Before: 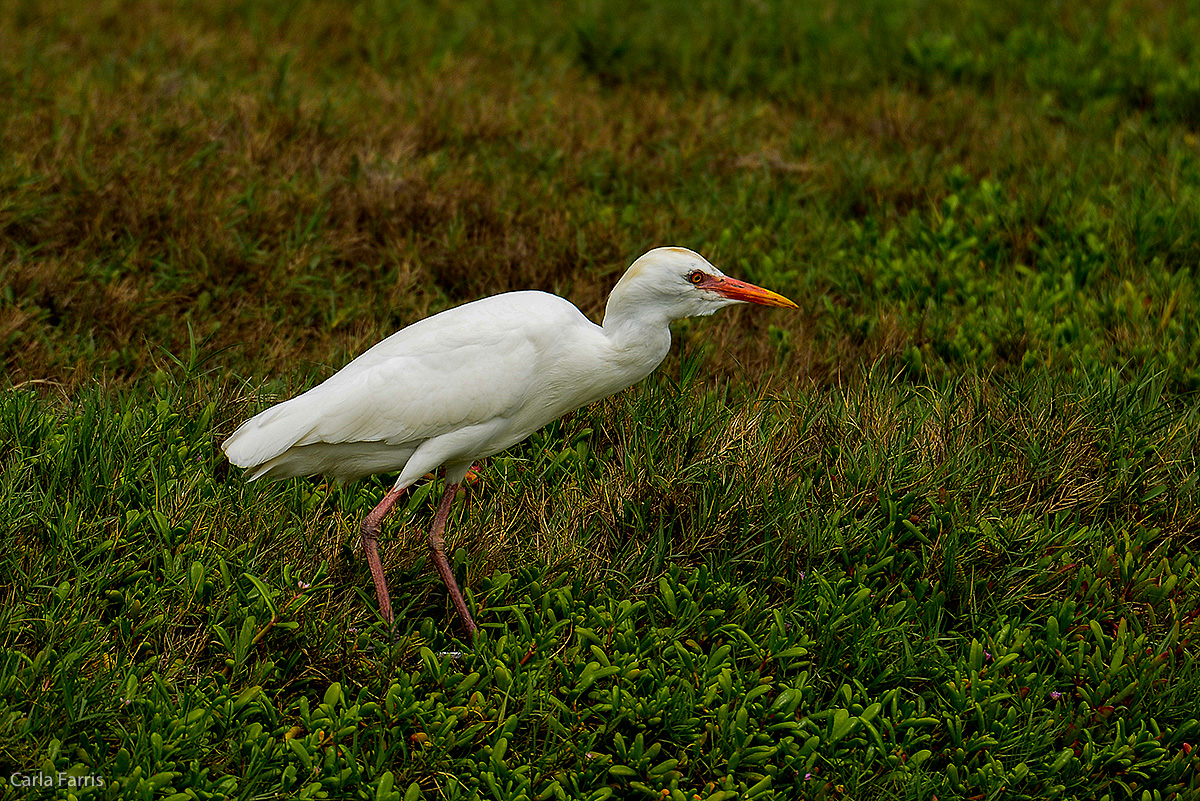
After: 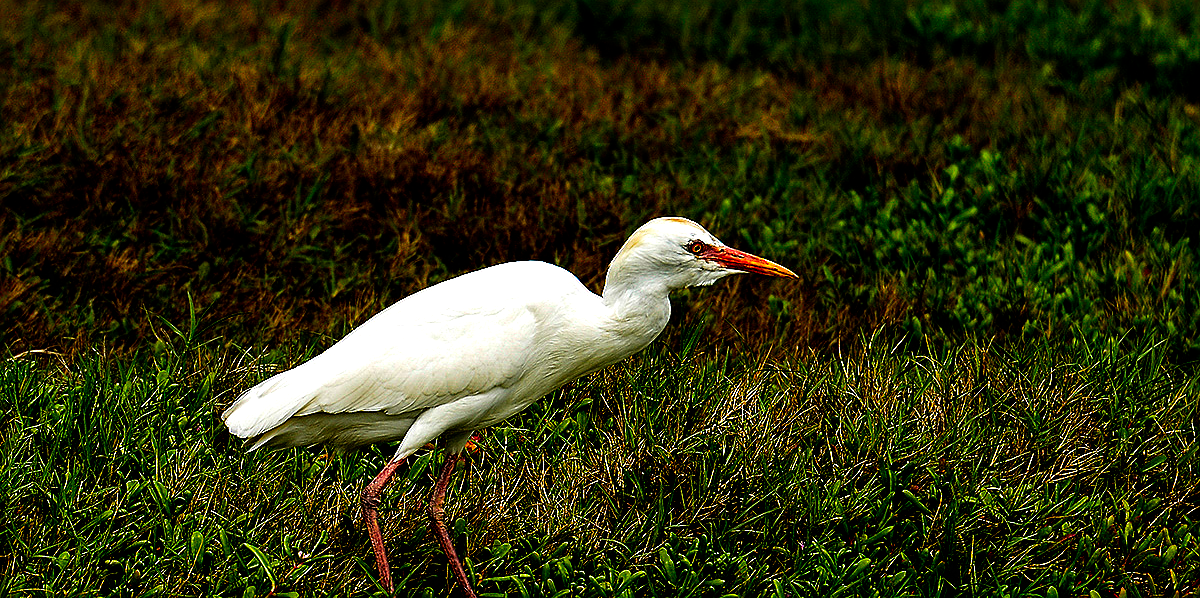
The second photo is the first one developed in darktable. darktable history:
filmic rgb: black relative exposure -8.18 EV, white relative exposure 2.24 EV, hardness 7.19, latitude 86.57%, contrast 1.703, highlights saturation mix -4.31%, shadows ↔ highlights balance -2.04%, preserve chrominance no, color science v3 (2019), use custom middle-gray values true
sharpen: on, module defaults
crop: top 3.824%, bottom 21.461%
